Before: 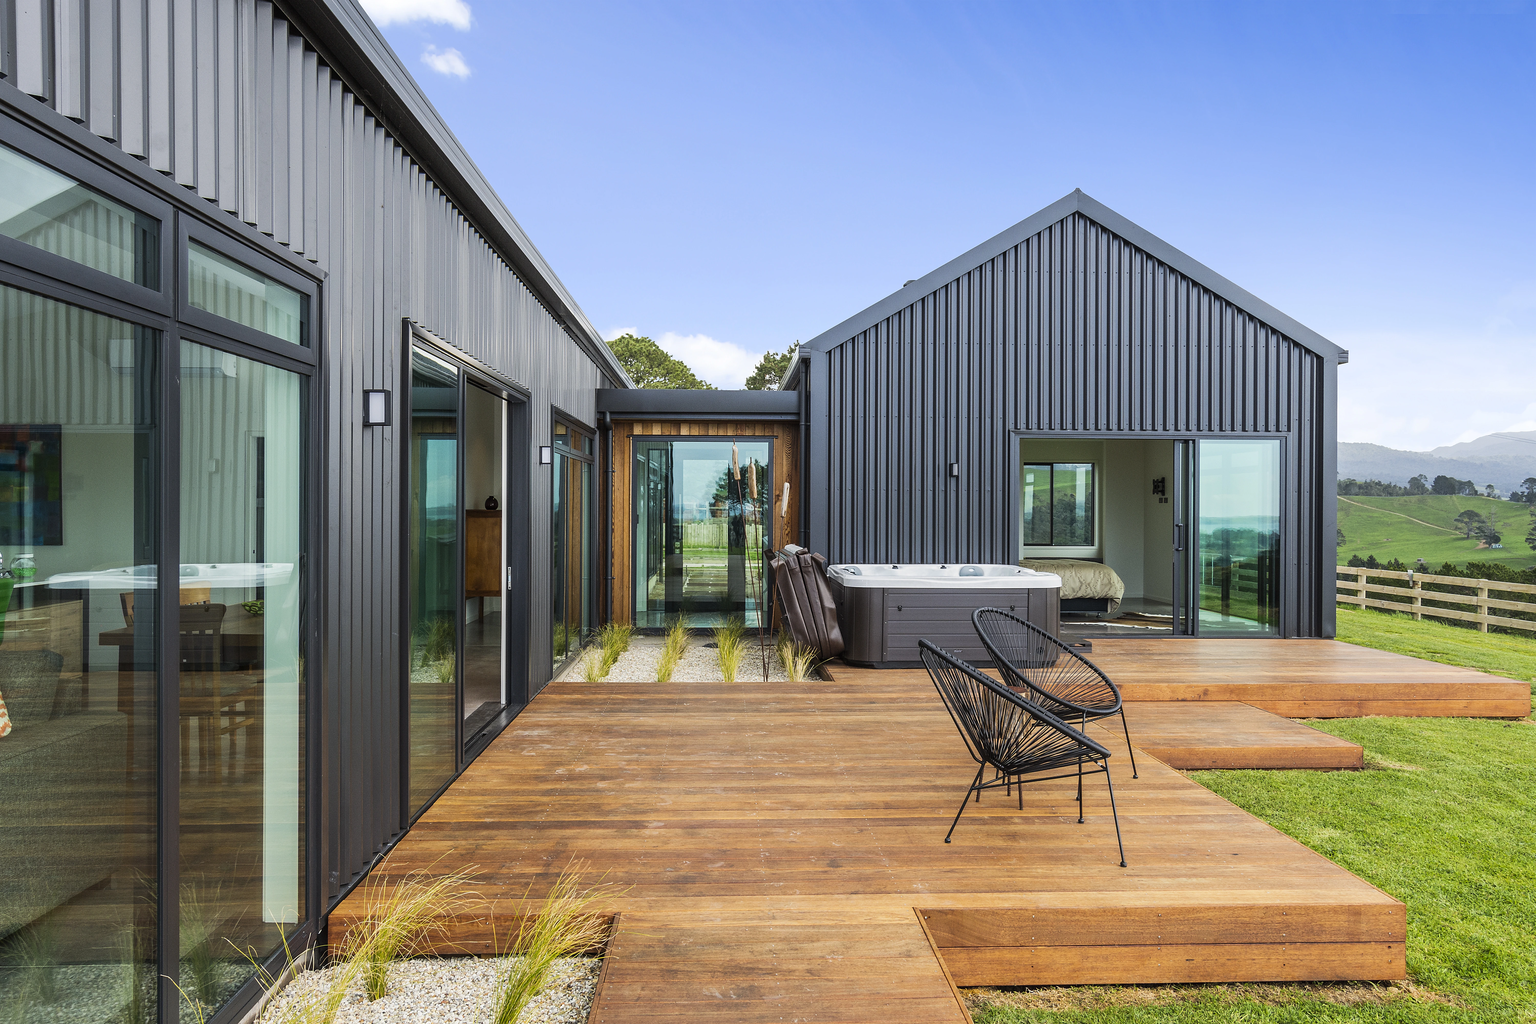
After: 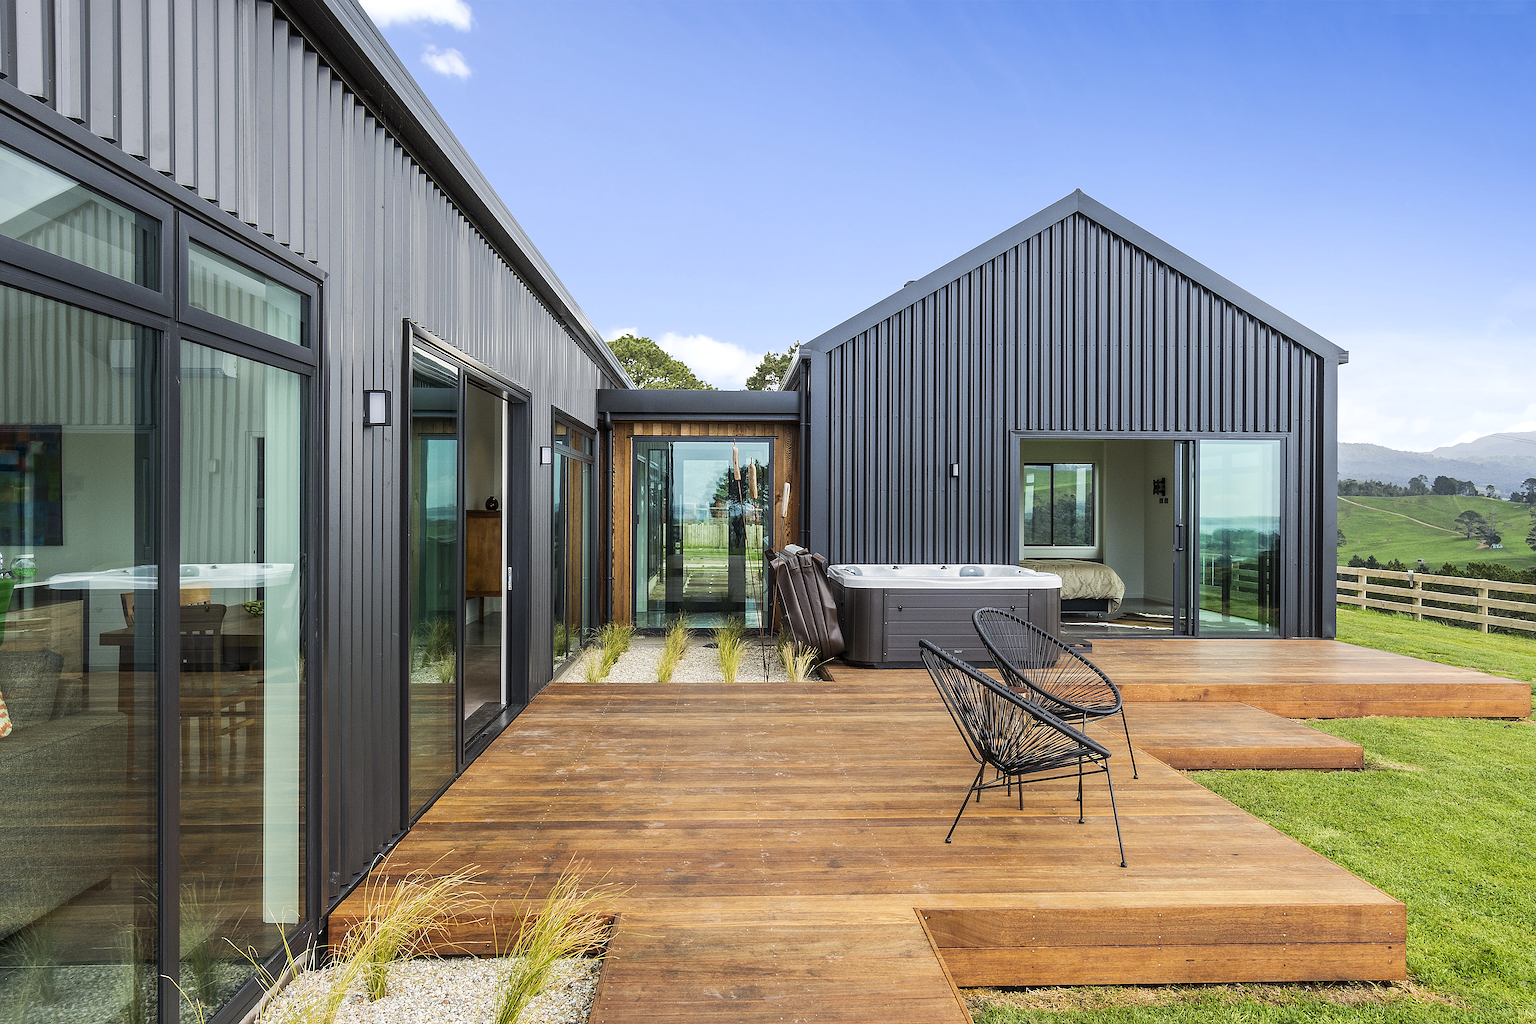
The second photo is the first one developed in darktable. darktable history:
sharpen: on, module defaults
local contrast: highlights 106%, shadows 97%, detail 120%, midtone range 0.2
